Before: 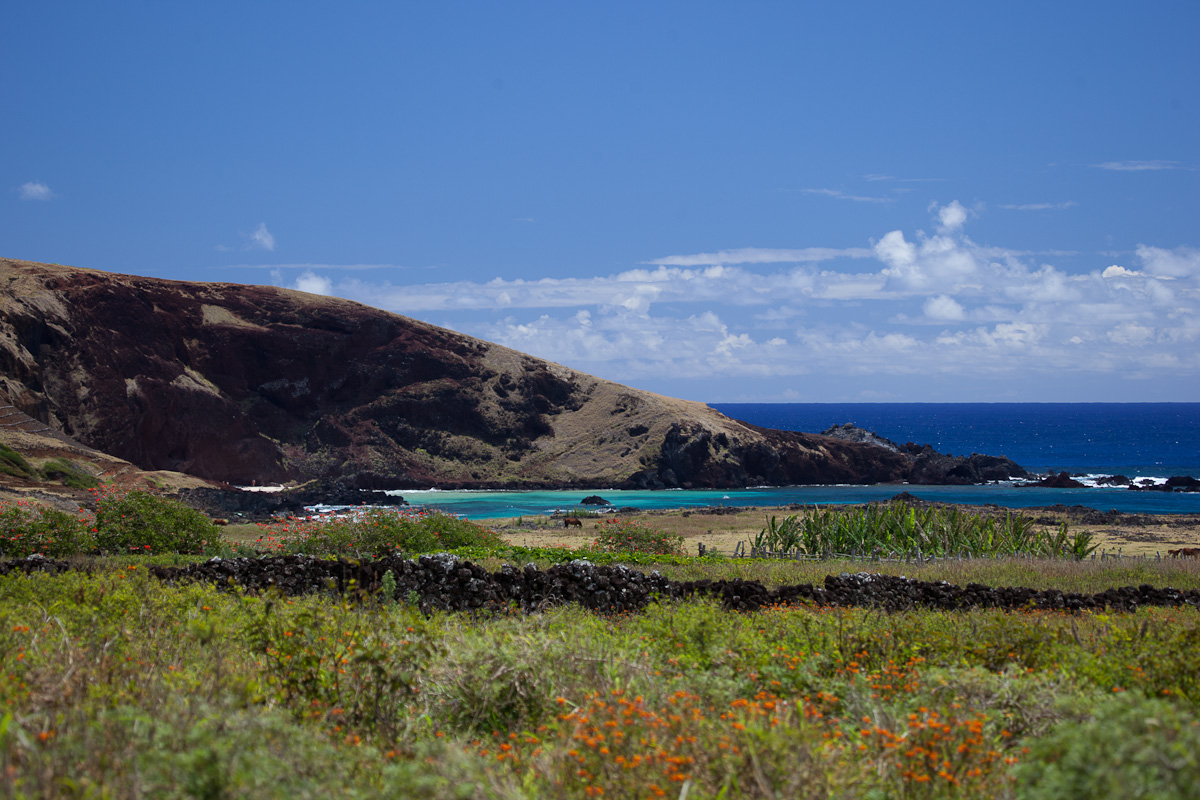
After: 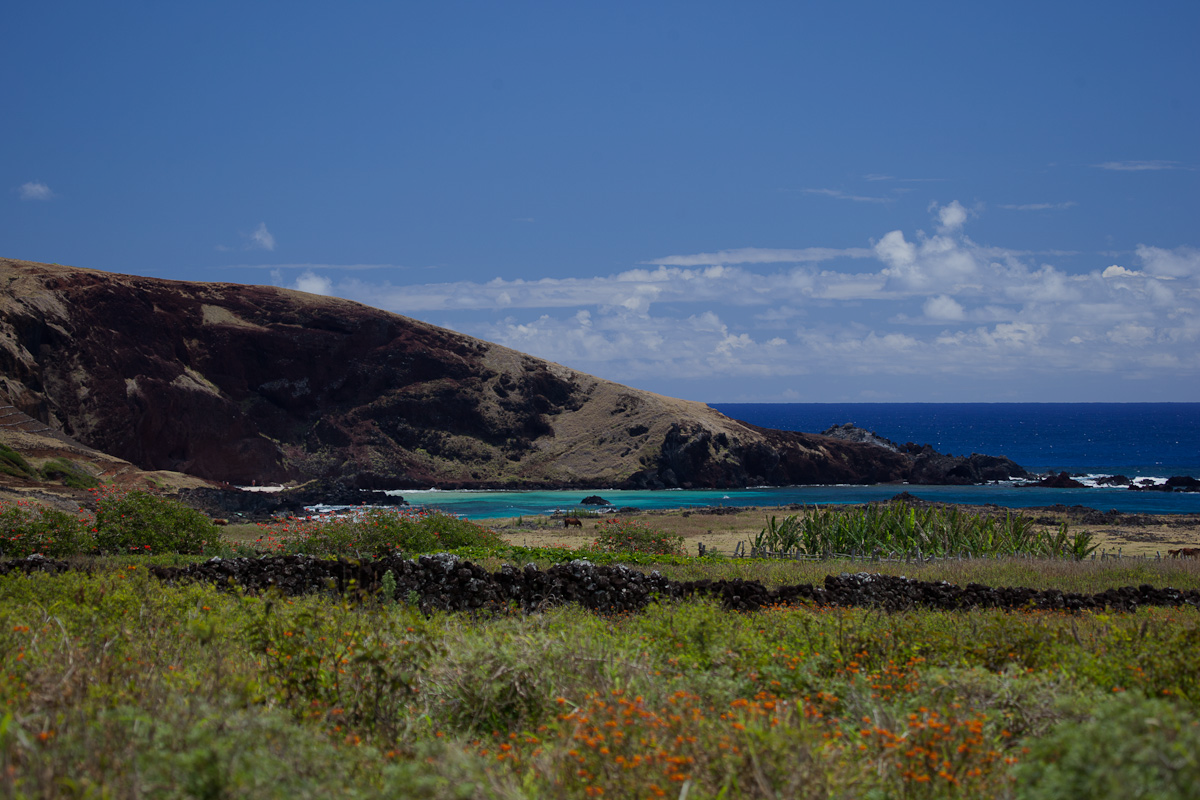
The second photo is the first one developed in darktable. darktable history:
exposure: exposure -0.547 EV, compensate exposure bias true, compensate highlight preservation false
